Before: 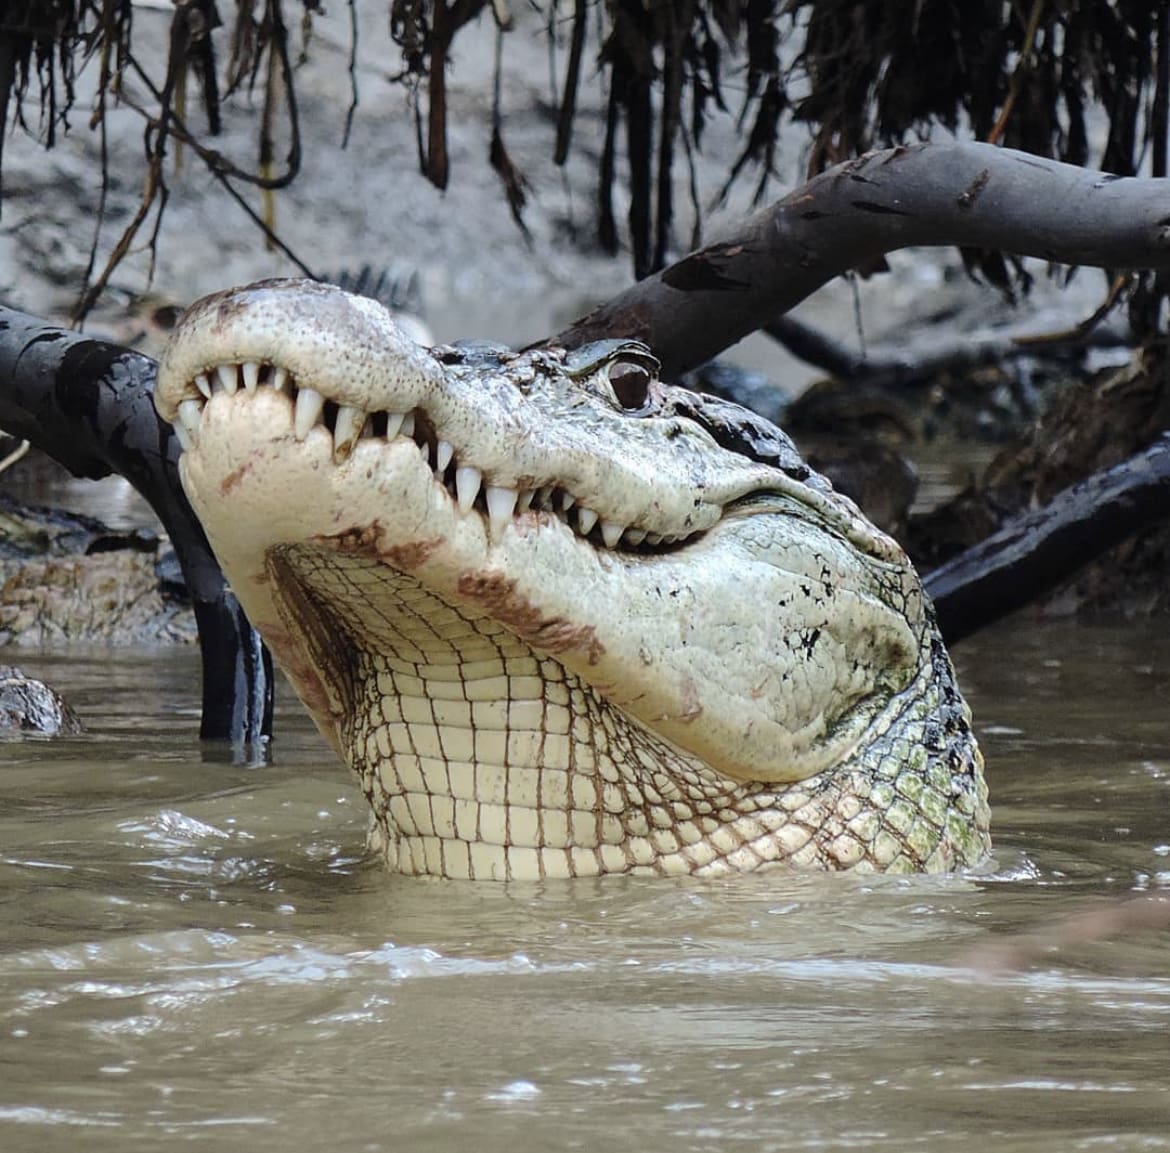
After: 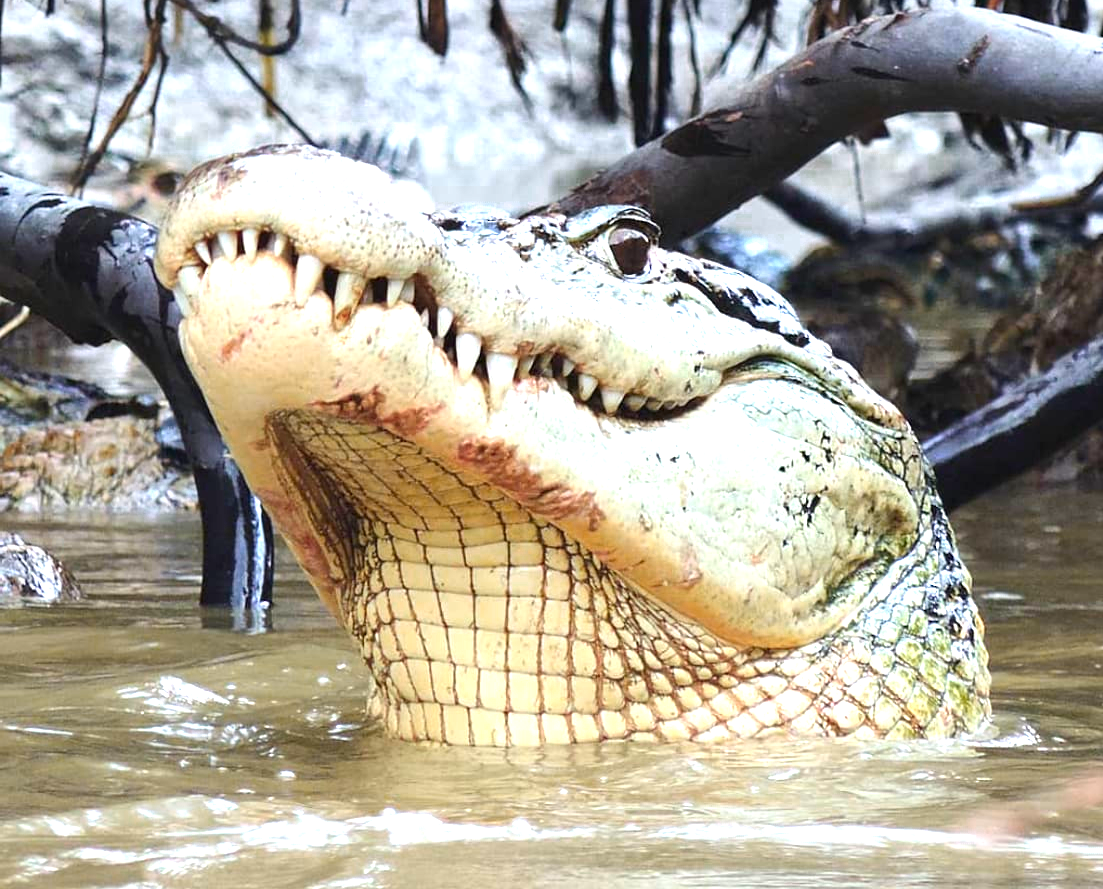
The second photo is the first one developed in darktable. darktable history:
crop and rotate: angle 0.03°, top 11.643%, right 5.651%, bottom 11.189%
color zones: curves: ch0 [(0.473, 0.374) (0.742, 0.784)]; ch1 [(0.354, 0.737) (0.742, 0.705)]; ch2 [(0.318, 0.421) (0.758, 0.532)]
exposure: black level correction 0, exposure 1.1 EV, compensate exposure bias true, compensate highlight preservation false
